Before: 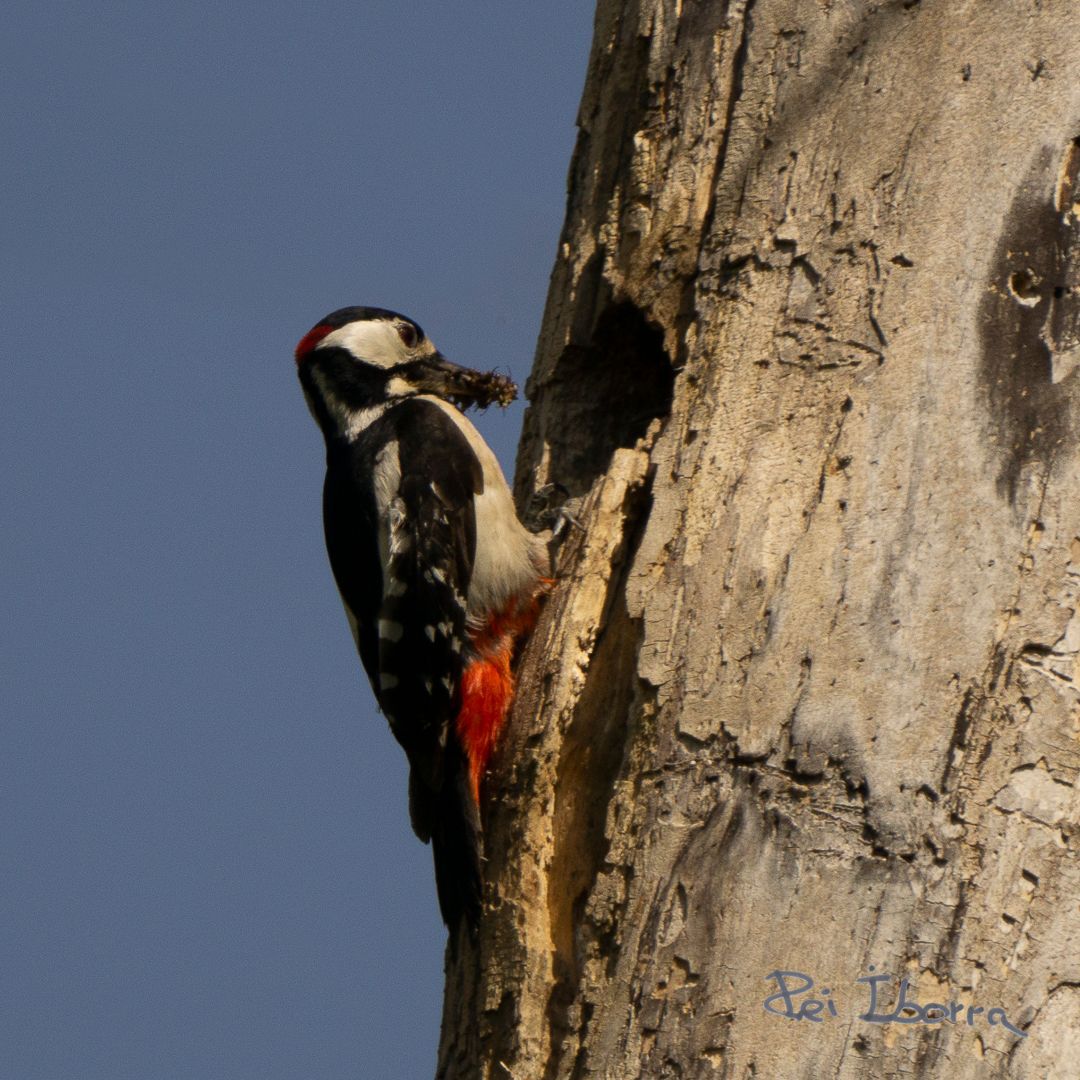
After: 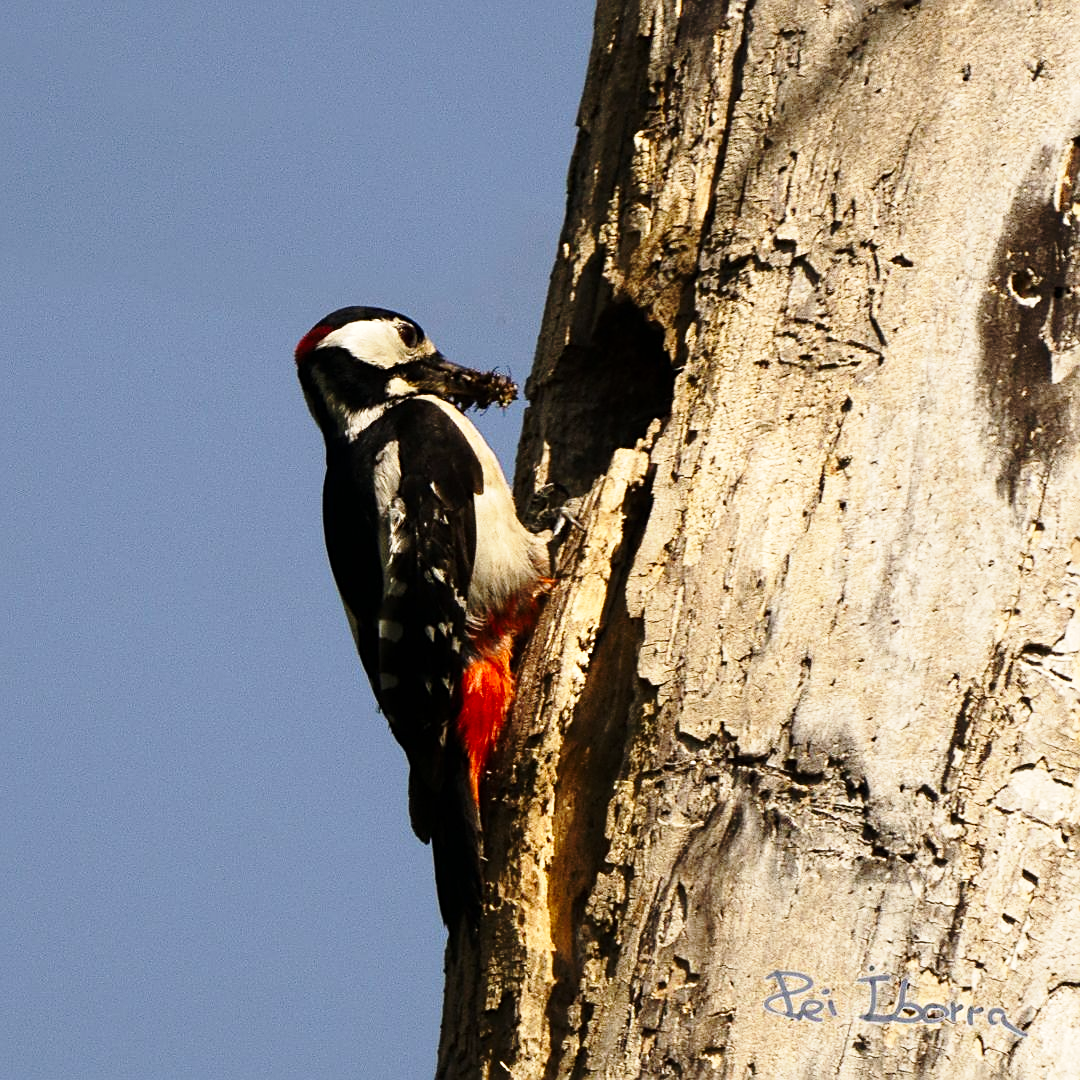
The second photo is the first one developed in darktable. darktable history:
sharpen: on, module defaults
tone equalizer: -8 EV -0.405 EV, -7 EV -0.381 EV, -6 EV -0.349 EV, -5 EV -0.191 EV, -3 EV 0.239 EV, -2 EV 0.358 EV, -1 EV 0.397 EV, +0 EV 0.409 EV, edges refinement/feathering 500, mask exposure compensation -1.57 EV, preserve details no
base curve: curves: ch0 [(0, 0) (0.028, 0.03) (0.121, 0.232) (0.46, 0.748) (0.859, 0.968) (1, 1)], preserve colors none
